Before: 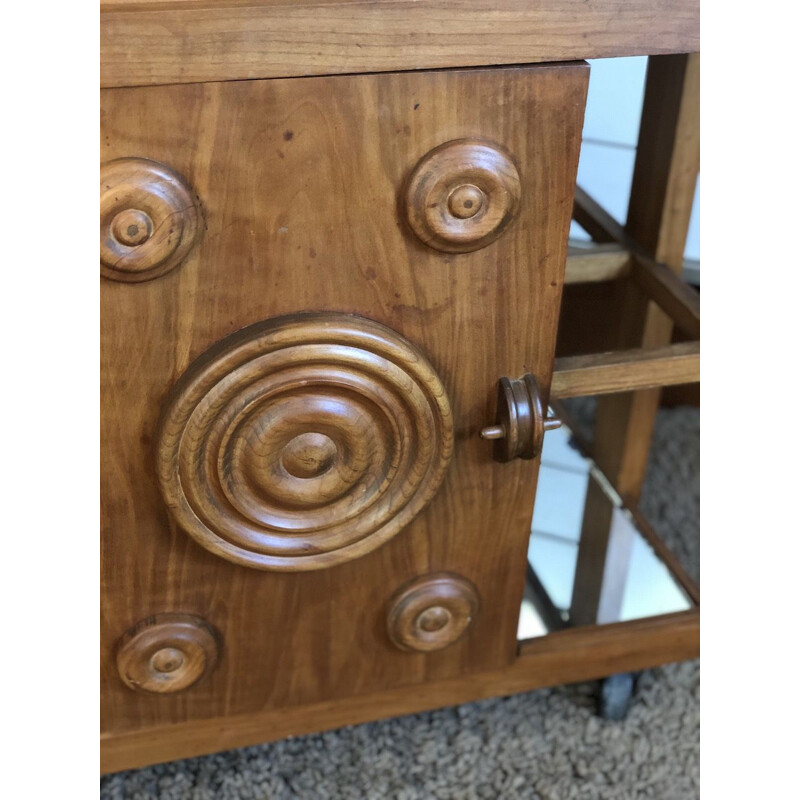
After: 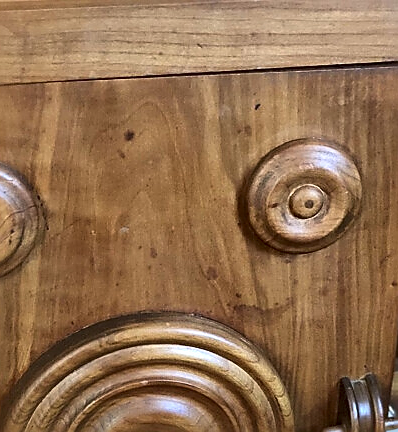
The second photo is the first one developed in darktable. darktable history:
local contrast: mode bilateral grid, contrast 25, coarseness 60, detail 152%, midtone range 0.2
sharpen: radius 1.35, amount 1.265, threshold 0.743
crop: left 19.897%, right 30.287%, bottom 45.981%
